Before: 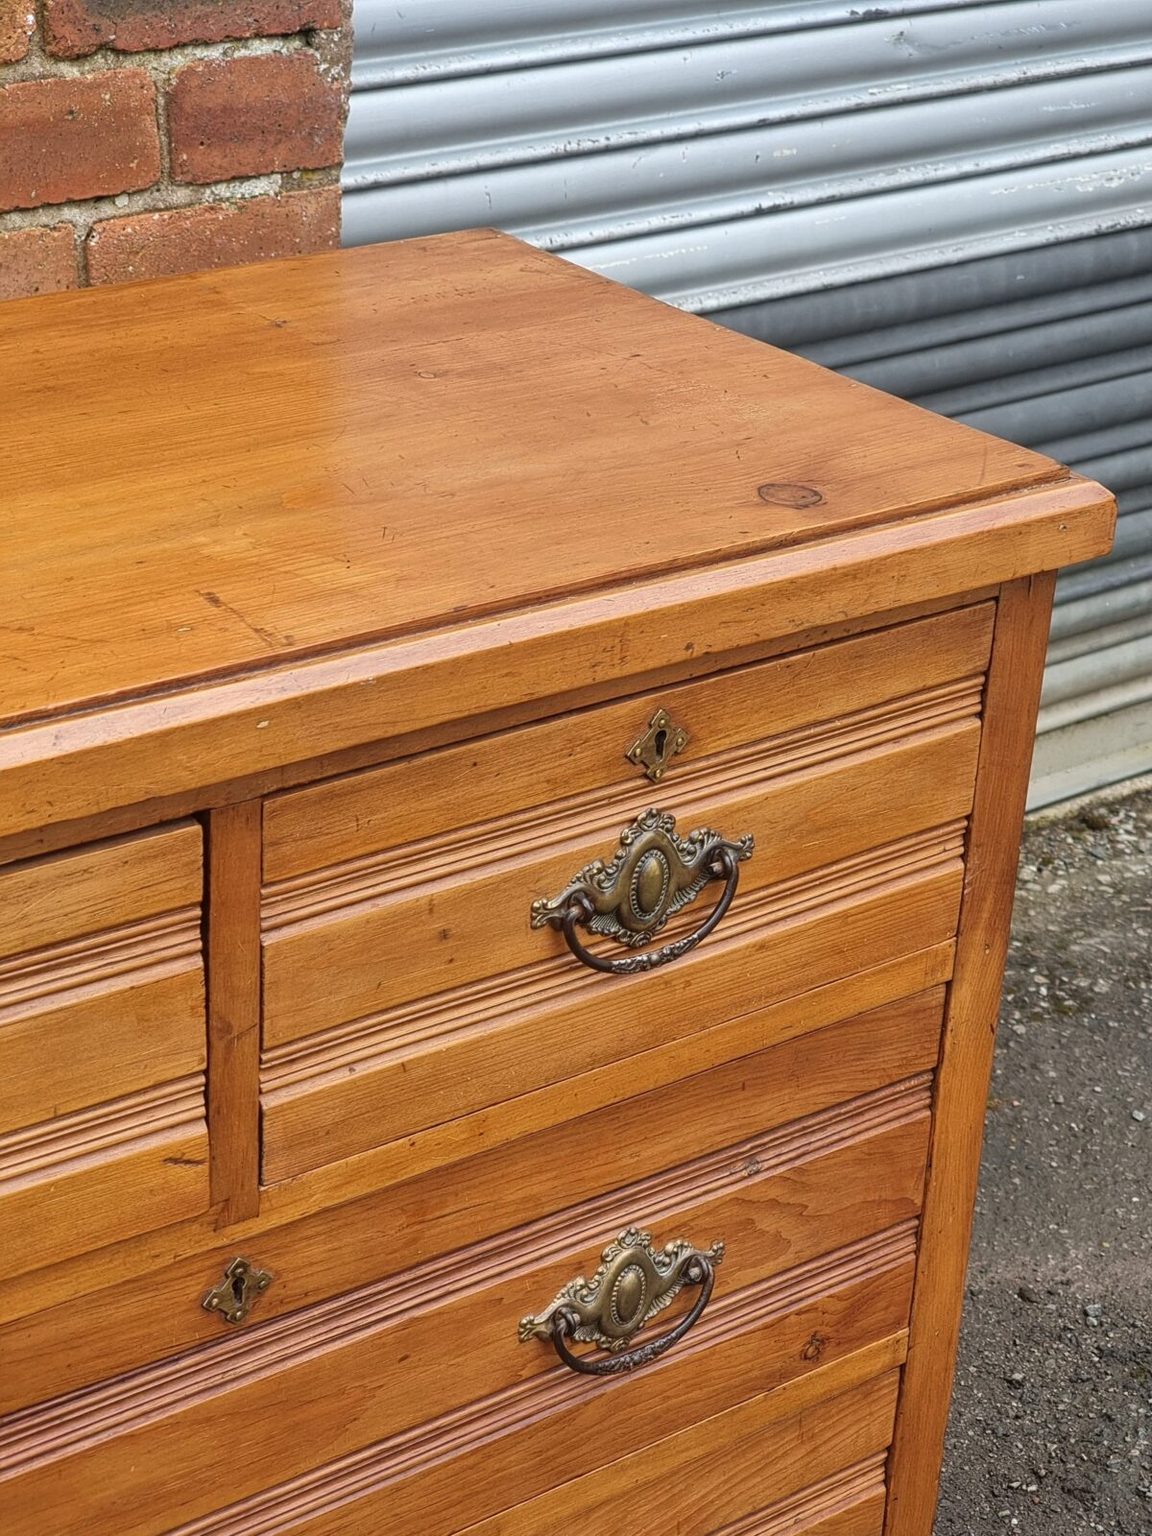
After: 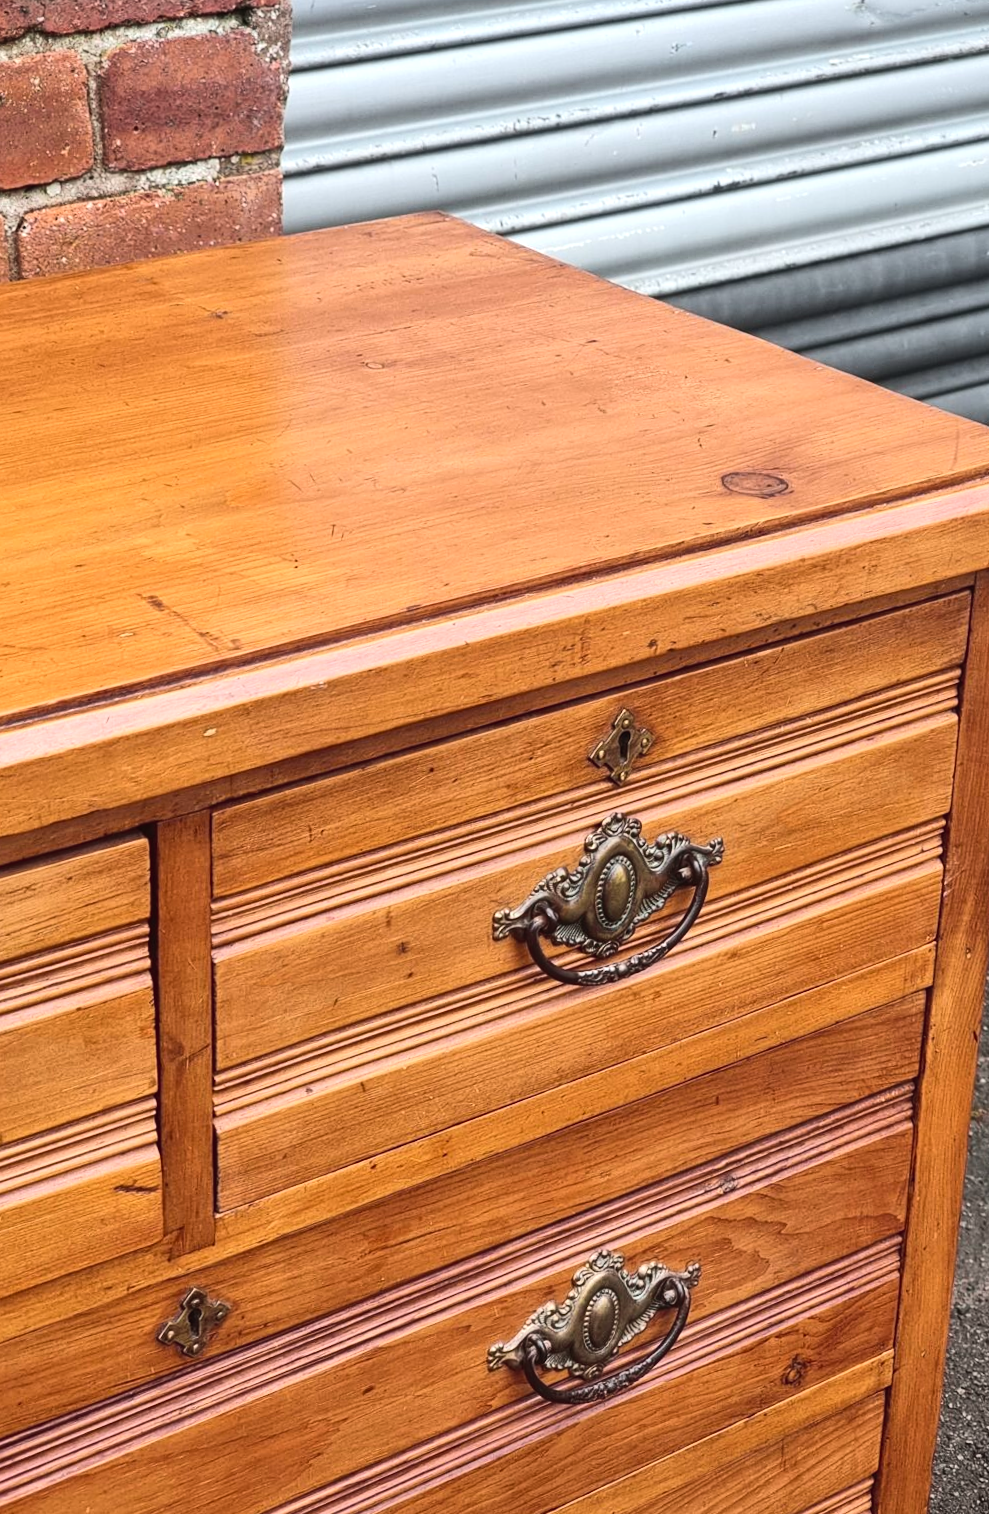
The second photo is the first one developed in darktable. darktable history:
tone equalizer: -8 EV -0.417 EV, -7 EV -0.389 EV, -6 EV -0.333 EV, -5 EV -0.222 EV, -3 EV 0.222 EV, -2 EV 0.333 EV, -1 EV 0.389 EV, +0 EV 0.417 EV, edges refinement/feathering 500, mask exposure compensation -1.57 EV, preserve details no
crop and rotate: angle 1°, left 4.281%, top 0.642%, right 11.383%, bottom 2.486%
tone curve: curves: ch0 [(0, 0.023) (0.217, 0.19) (0.754, 0.801) (1, 0.977)]; ch1 [(0, 0) (0.392, 0.398) (0.5, 0.5) (0.521, 0.528) (0.56, 0.577) (1, 1)]; ch2 [(0, 0) (0.5, 0.5) (0.579, 0.561) (0.65, 0.657) (1, 1)], color space Lab, independent channels, preserve colors none
